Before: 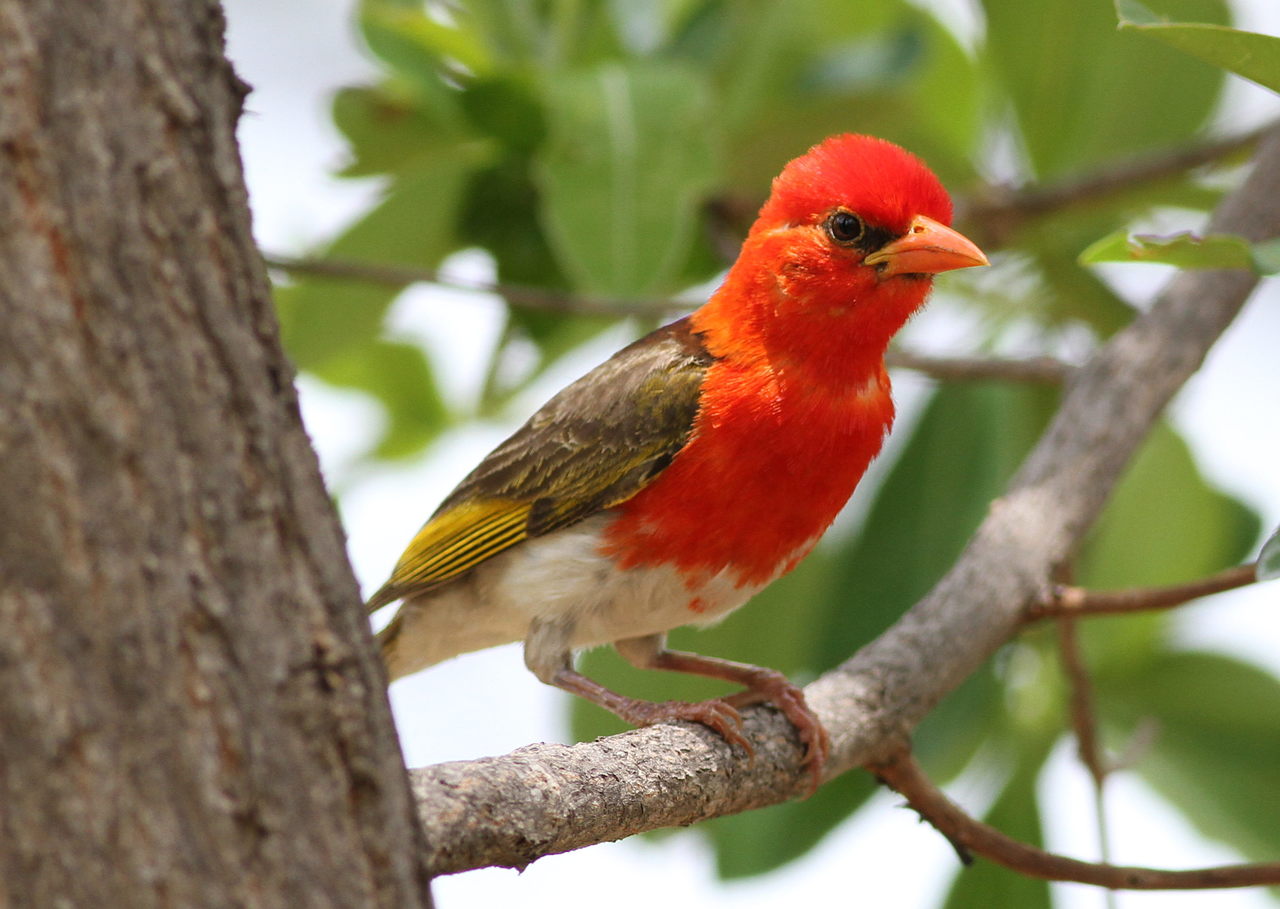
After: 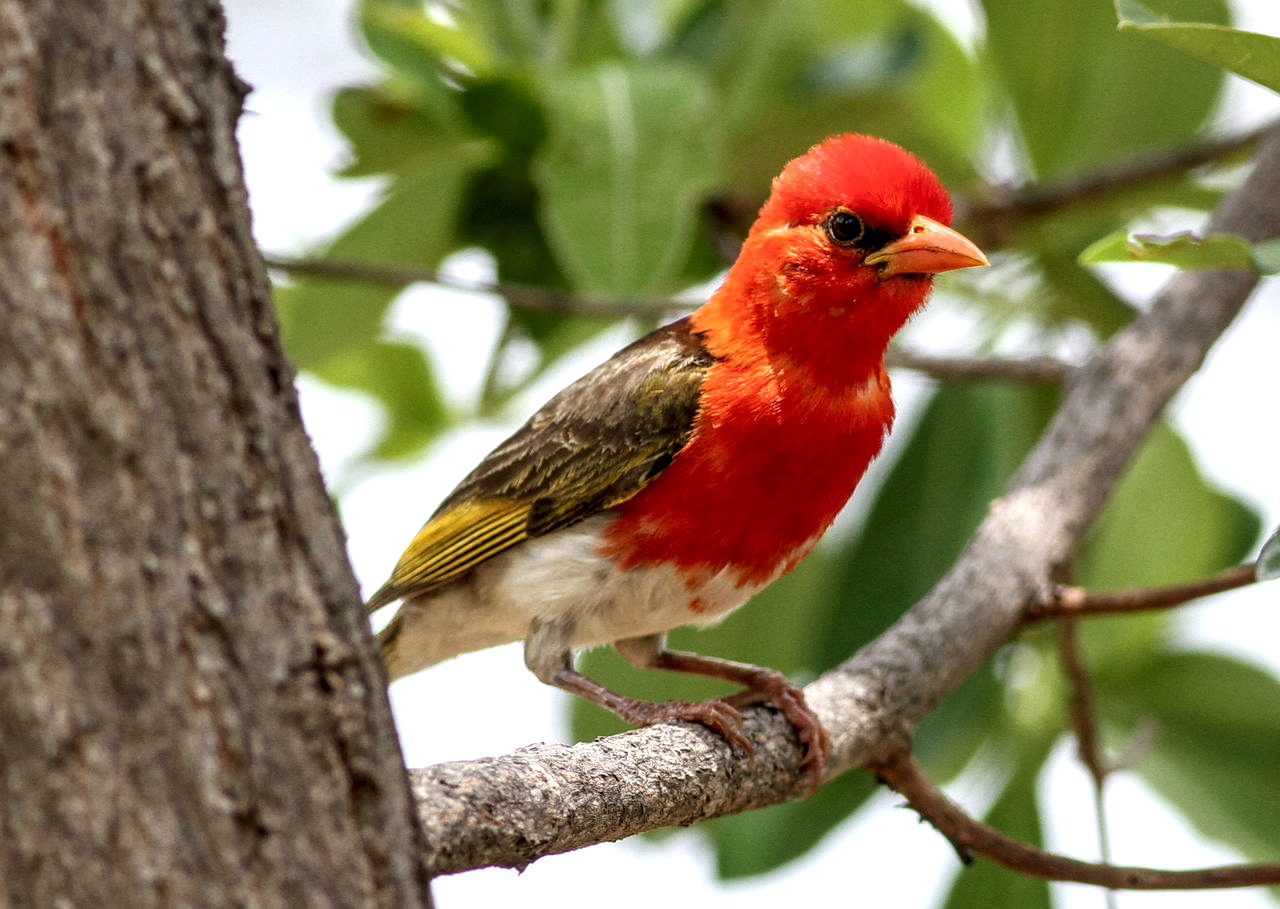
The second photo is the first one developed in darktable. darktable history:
levels: black 0.026%
local contrast: highlights 20%, shadows 72%, detail 170%
